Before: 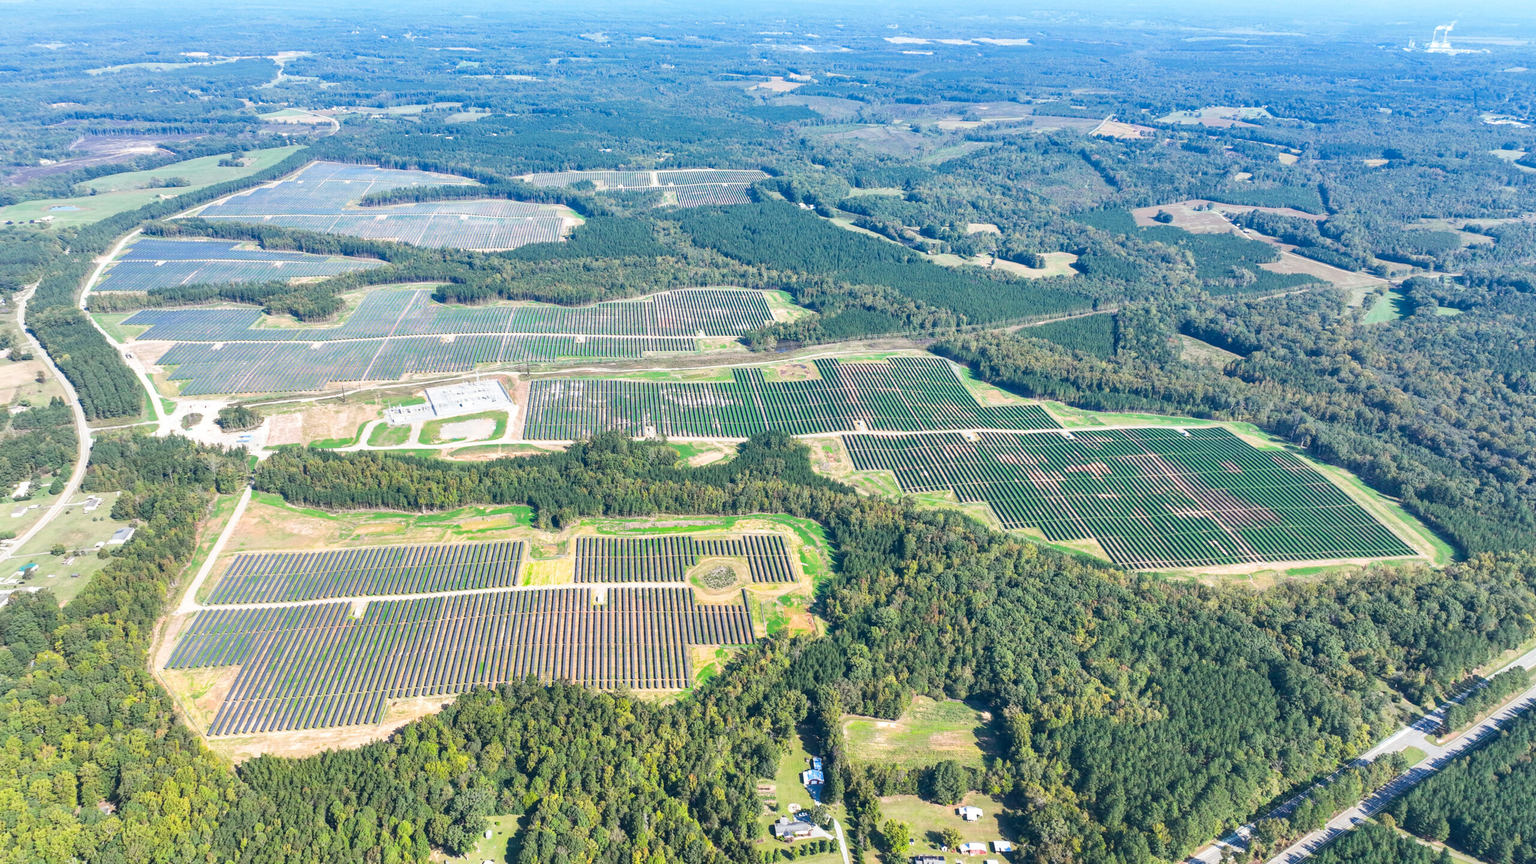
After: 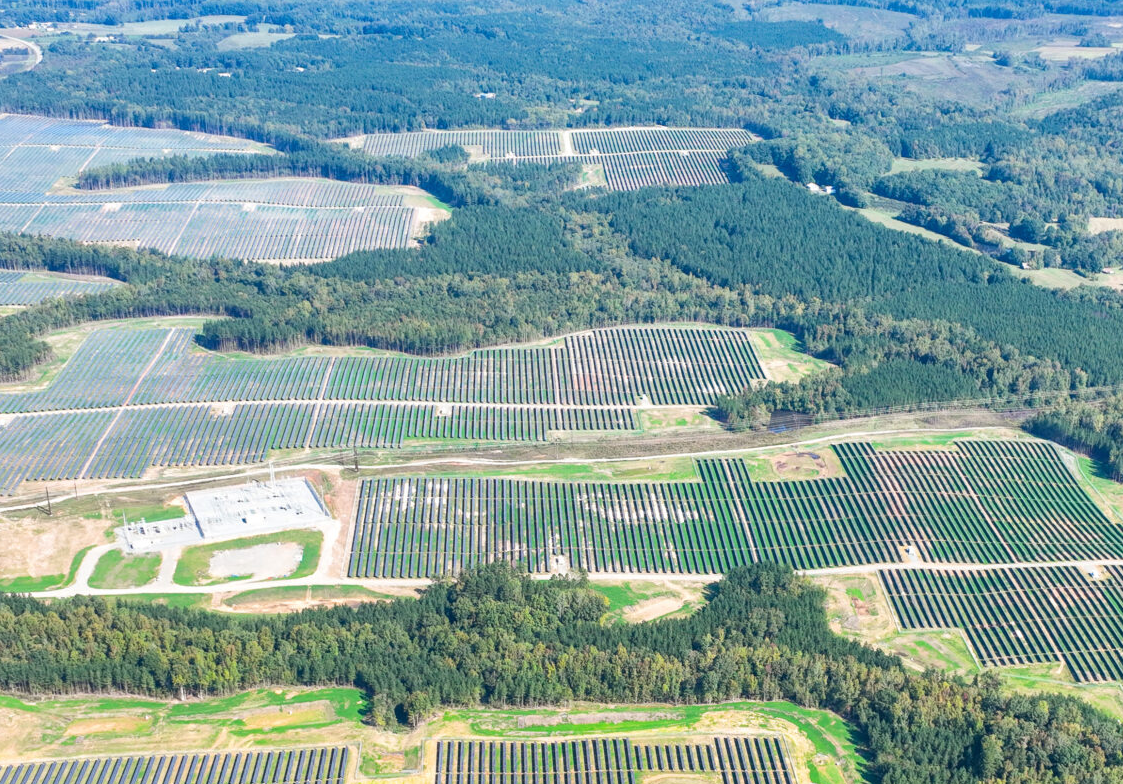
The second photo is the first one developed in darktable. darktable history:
crop: left 20.481%, top 10.833%, right 35.63%, bottom 34.662%
